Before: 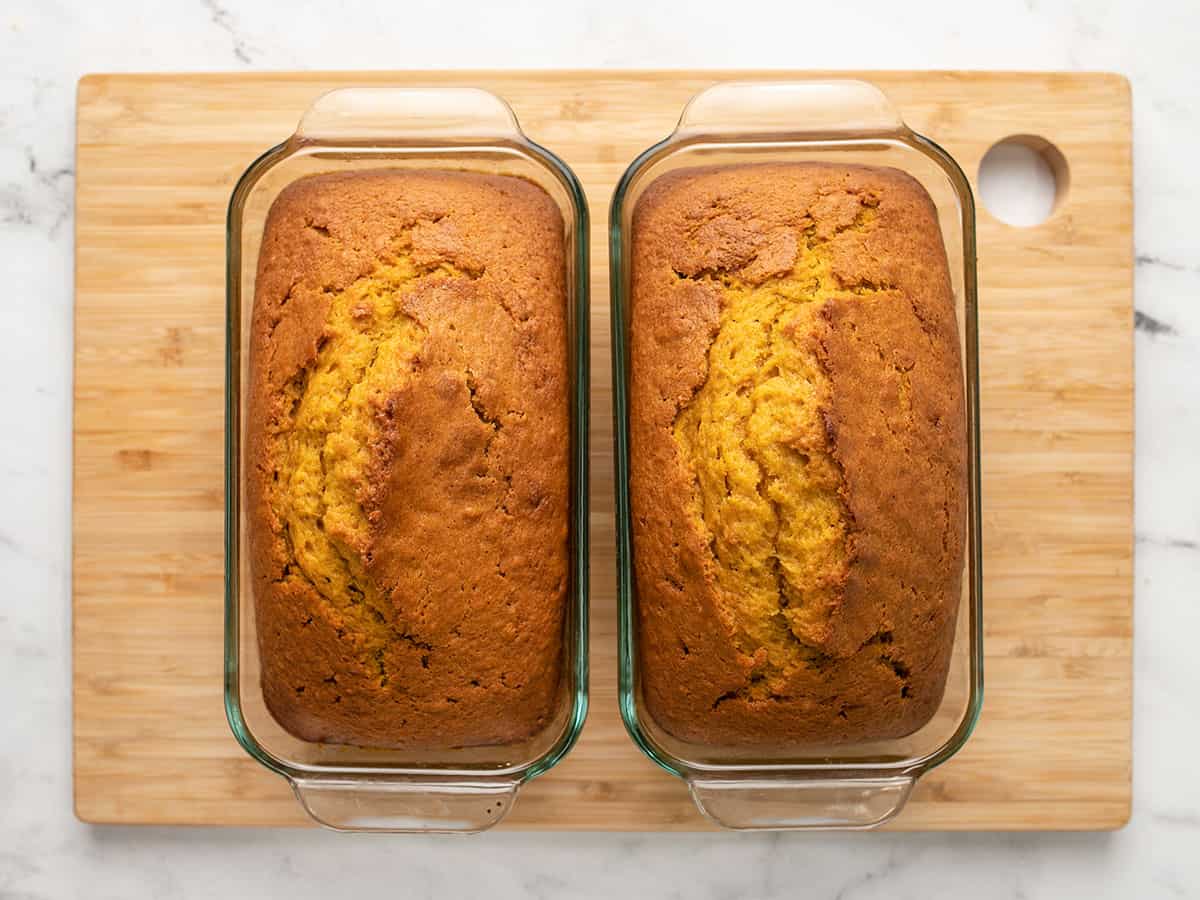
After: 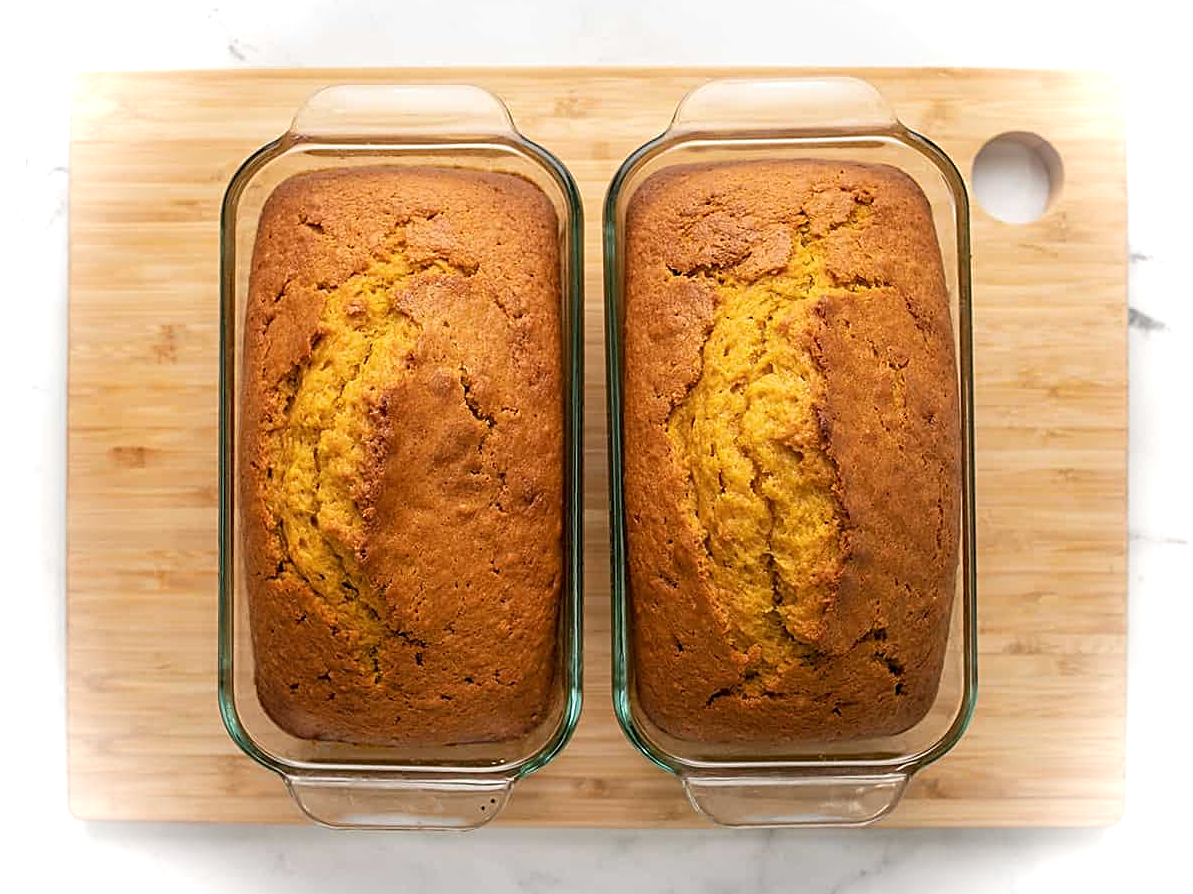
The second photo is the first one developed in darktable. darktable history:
crop and rotate: left 0.535%, top 0.341%, bottom 0.241%
vignetting: fall-off radius 46.02%, brightness 0.988, saturation -0.491, dithering 8-bit output
sharpen: on, module defaults
base curve: preserve colors none
